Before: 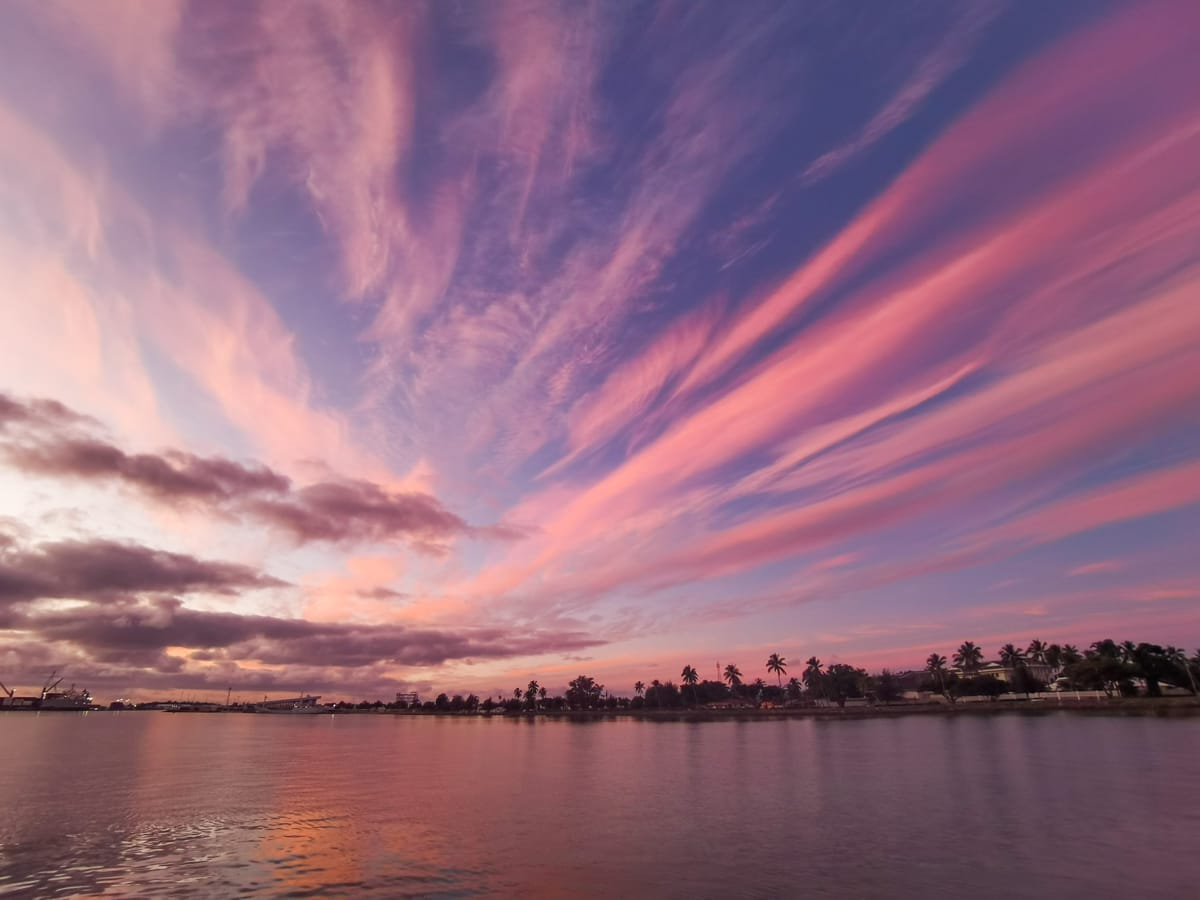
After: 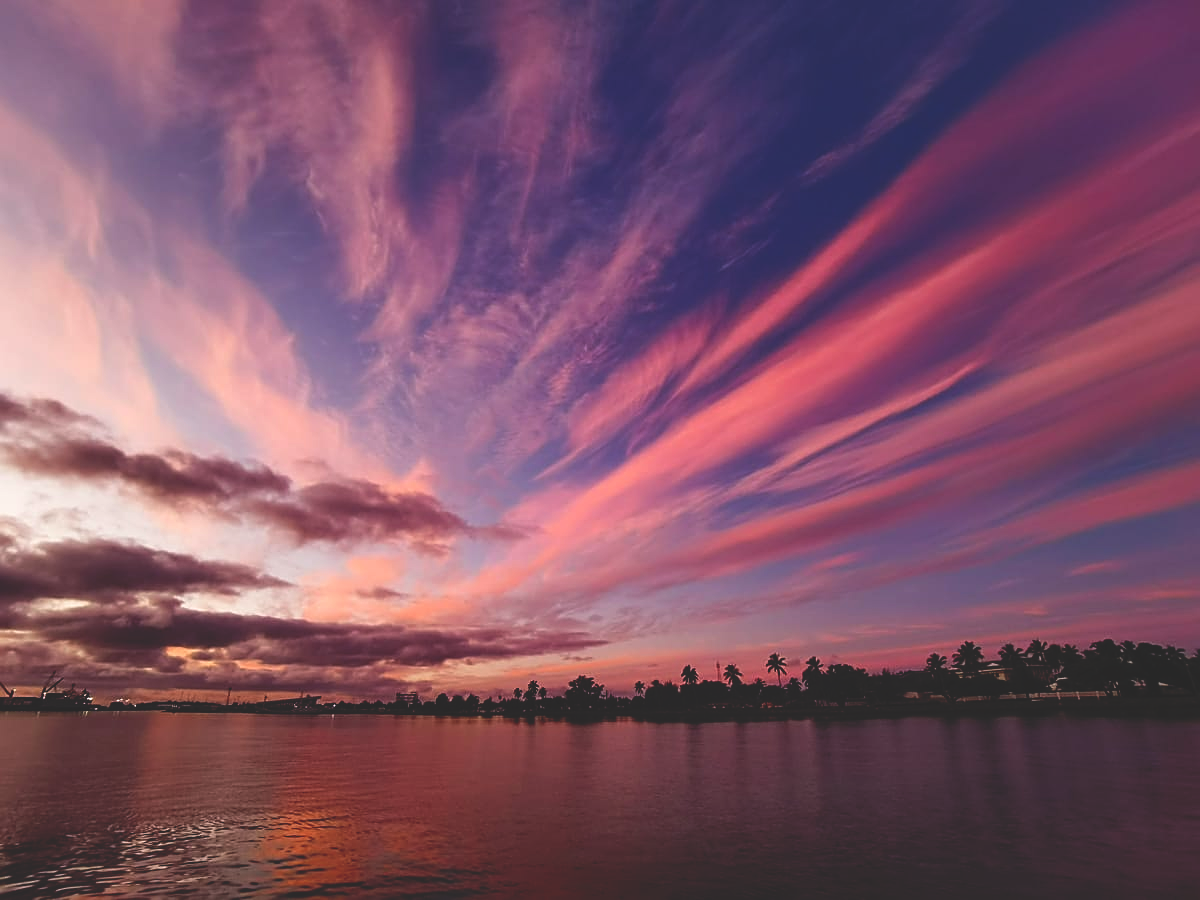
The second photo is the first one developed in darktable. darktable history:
sharpen: on, module defaults
base curve: curves: ch0 [(0, 0.02) (0.083, 0.036) (1, 1)], preserve colors none
